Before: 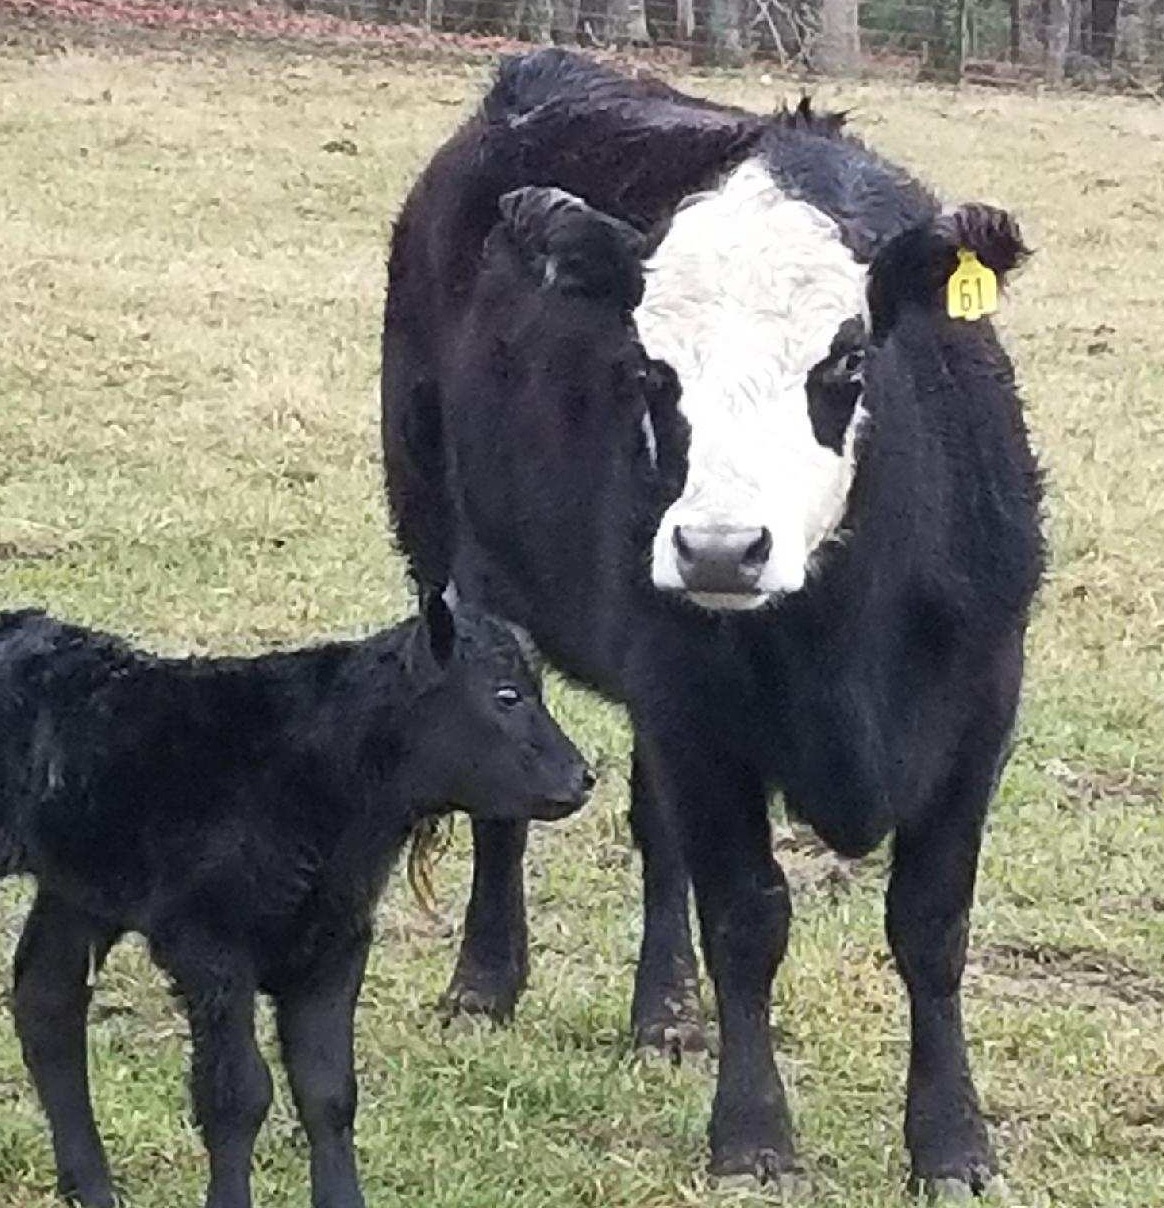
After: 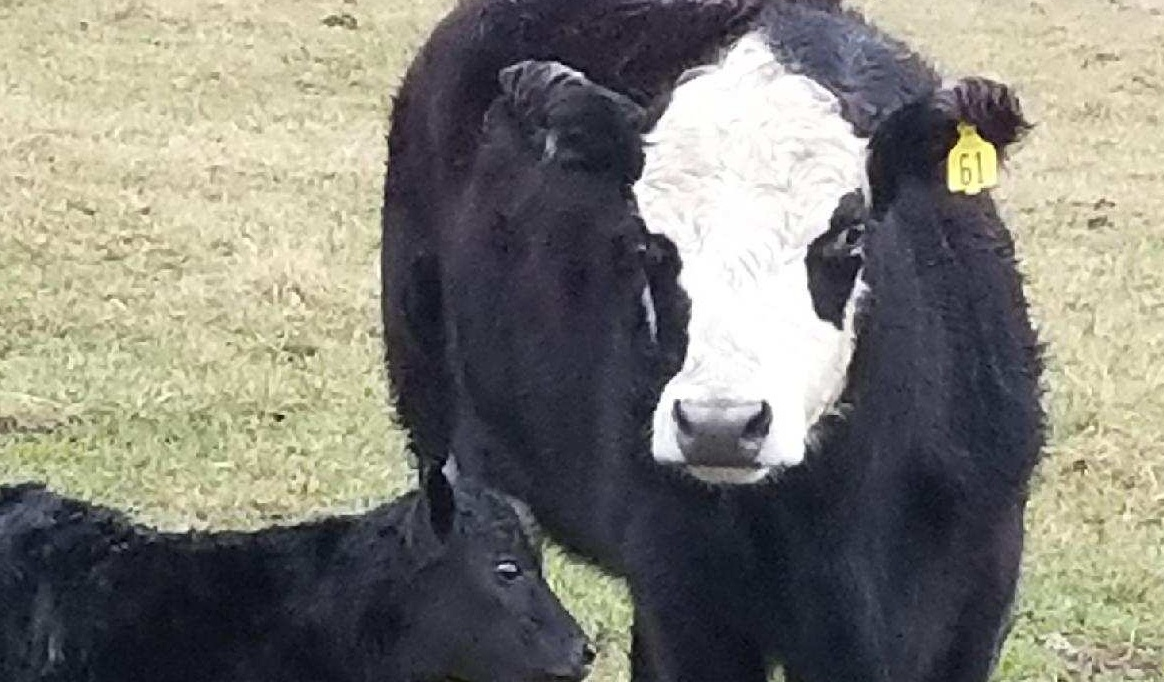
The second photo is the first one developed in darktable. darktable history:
crop and rotate: top 10.5%, bottom 32.984%
